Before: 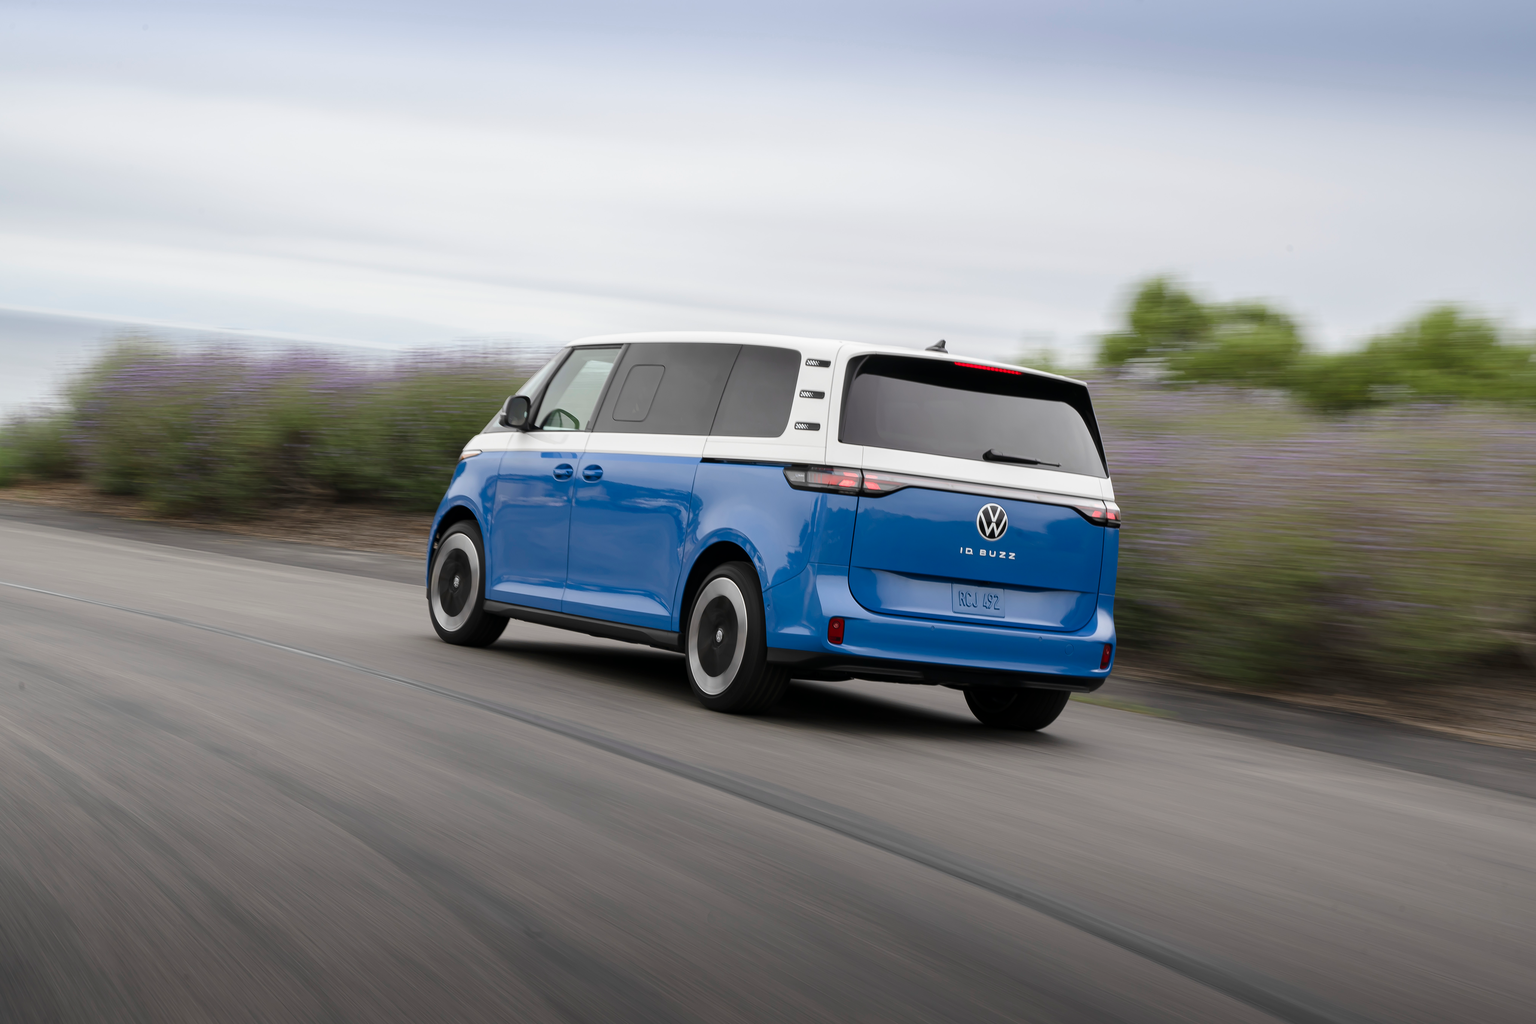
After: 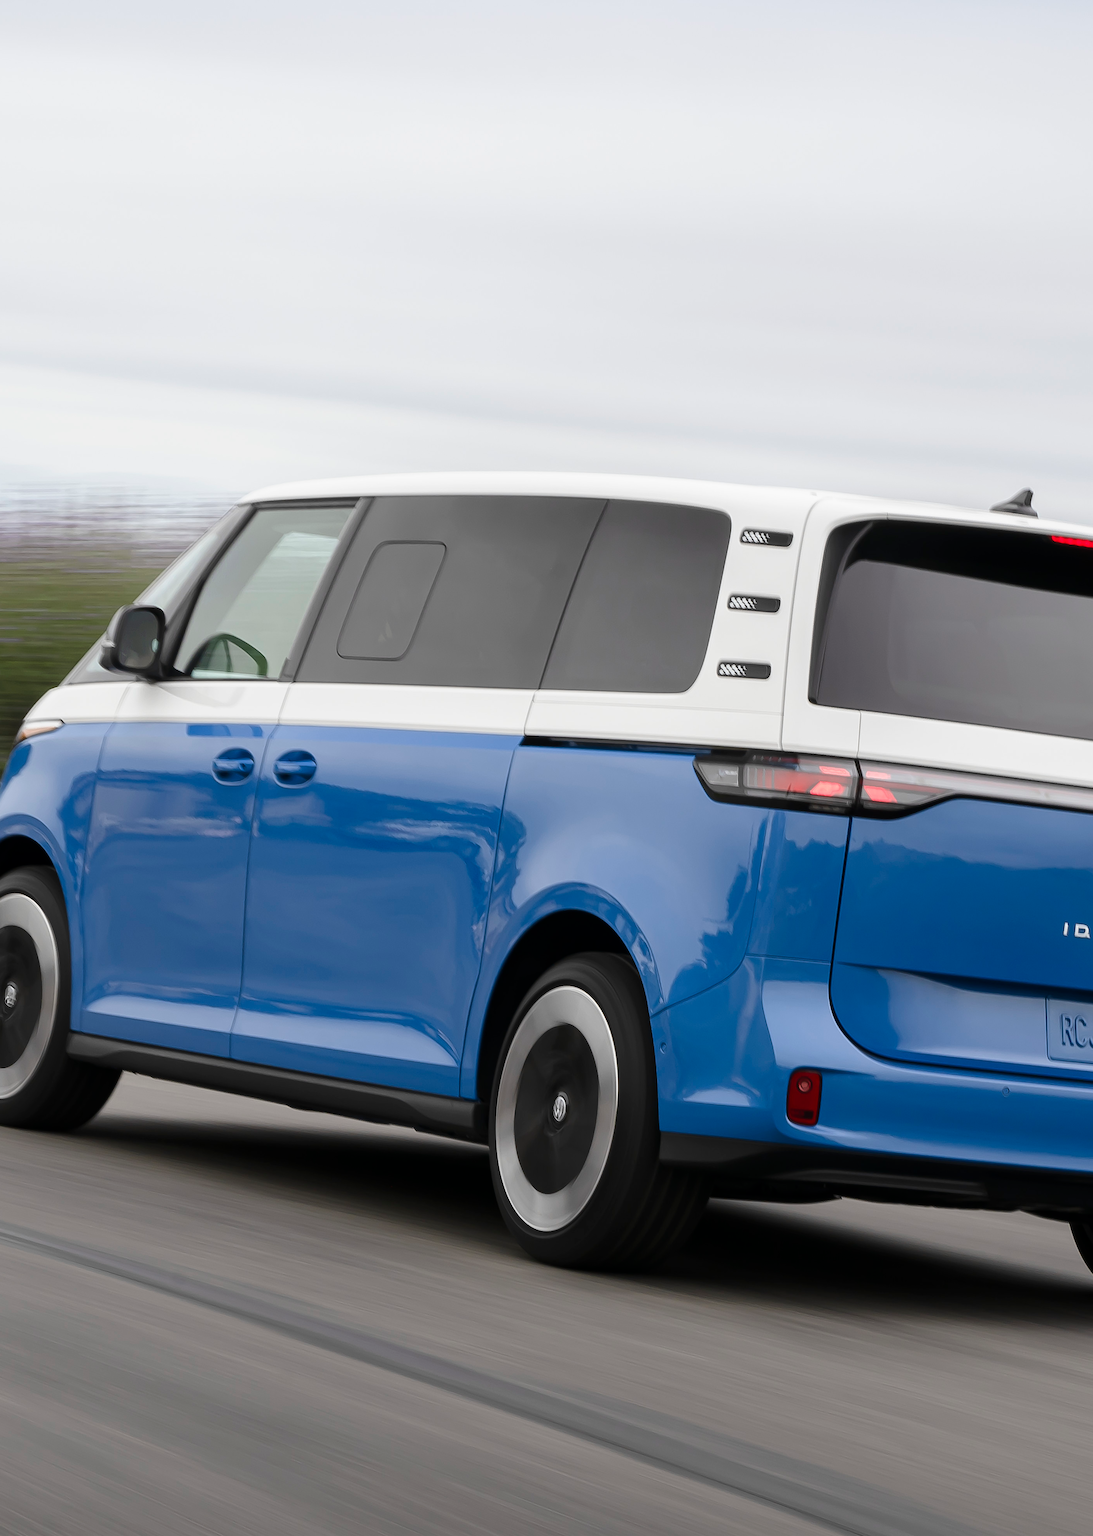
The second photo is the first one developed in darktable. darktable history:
crop and rotate: left 29.407%, top 10.353%, right 36.538%, bottom 17.869%
